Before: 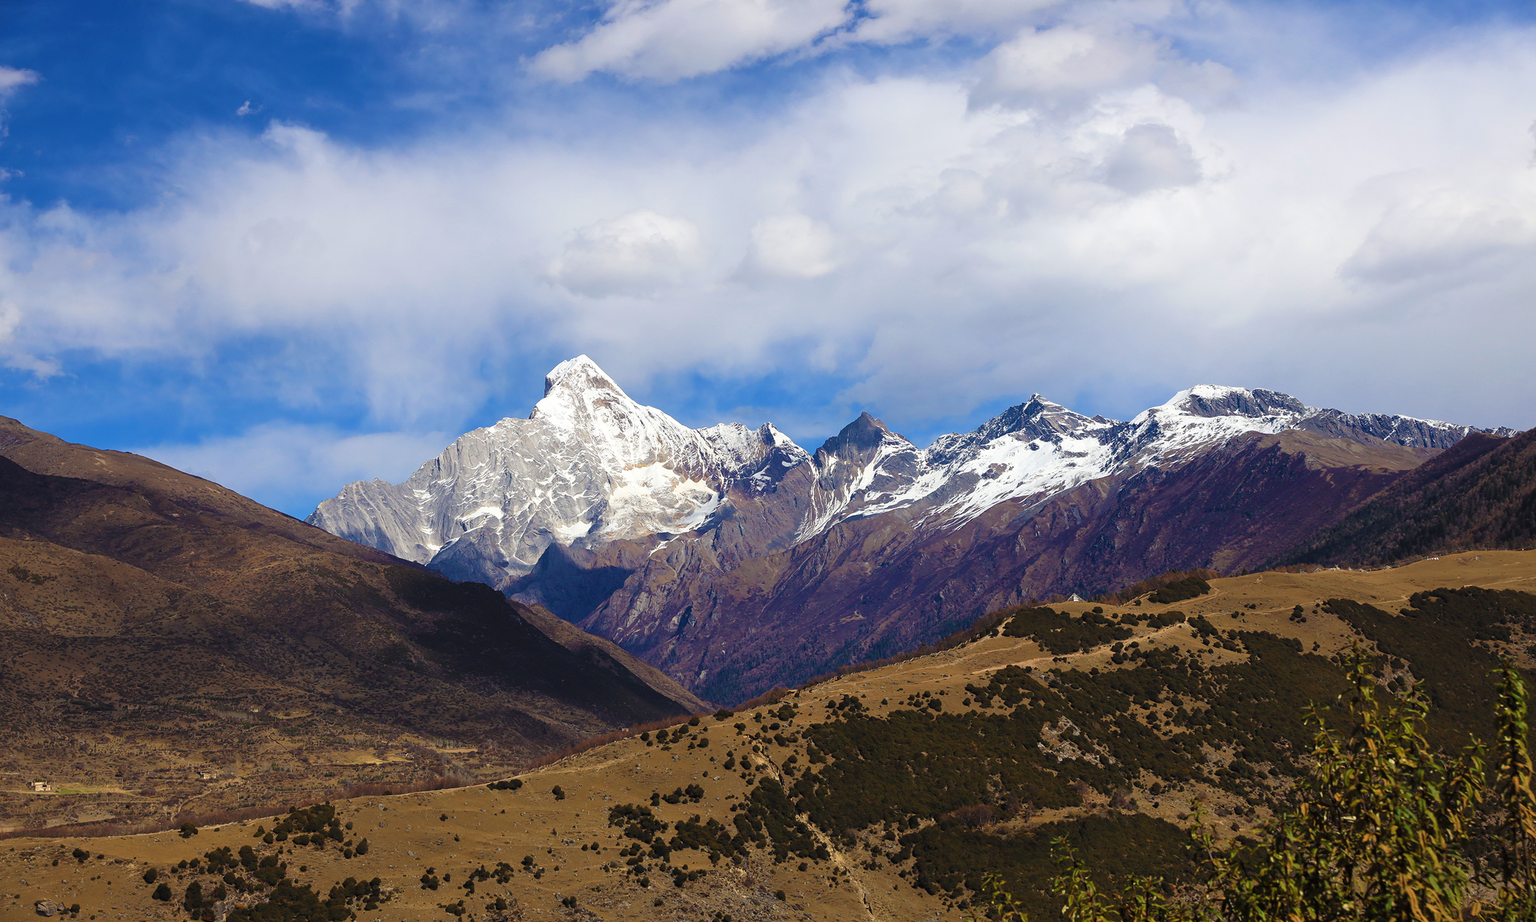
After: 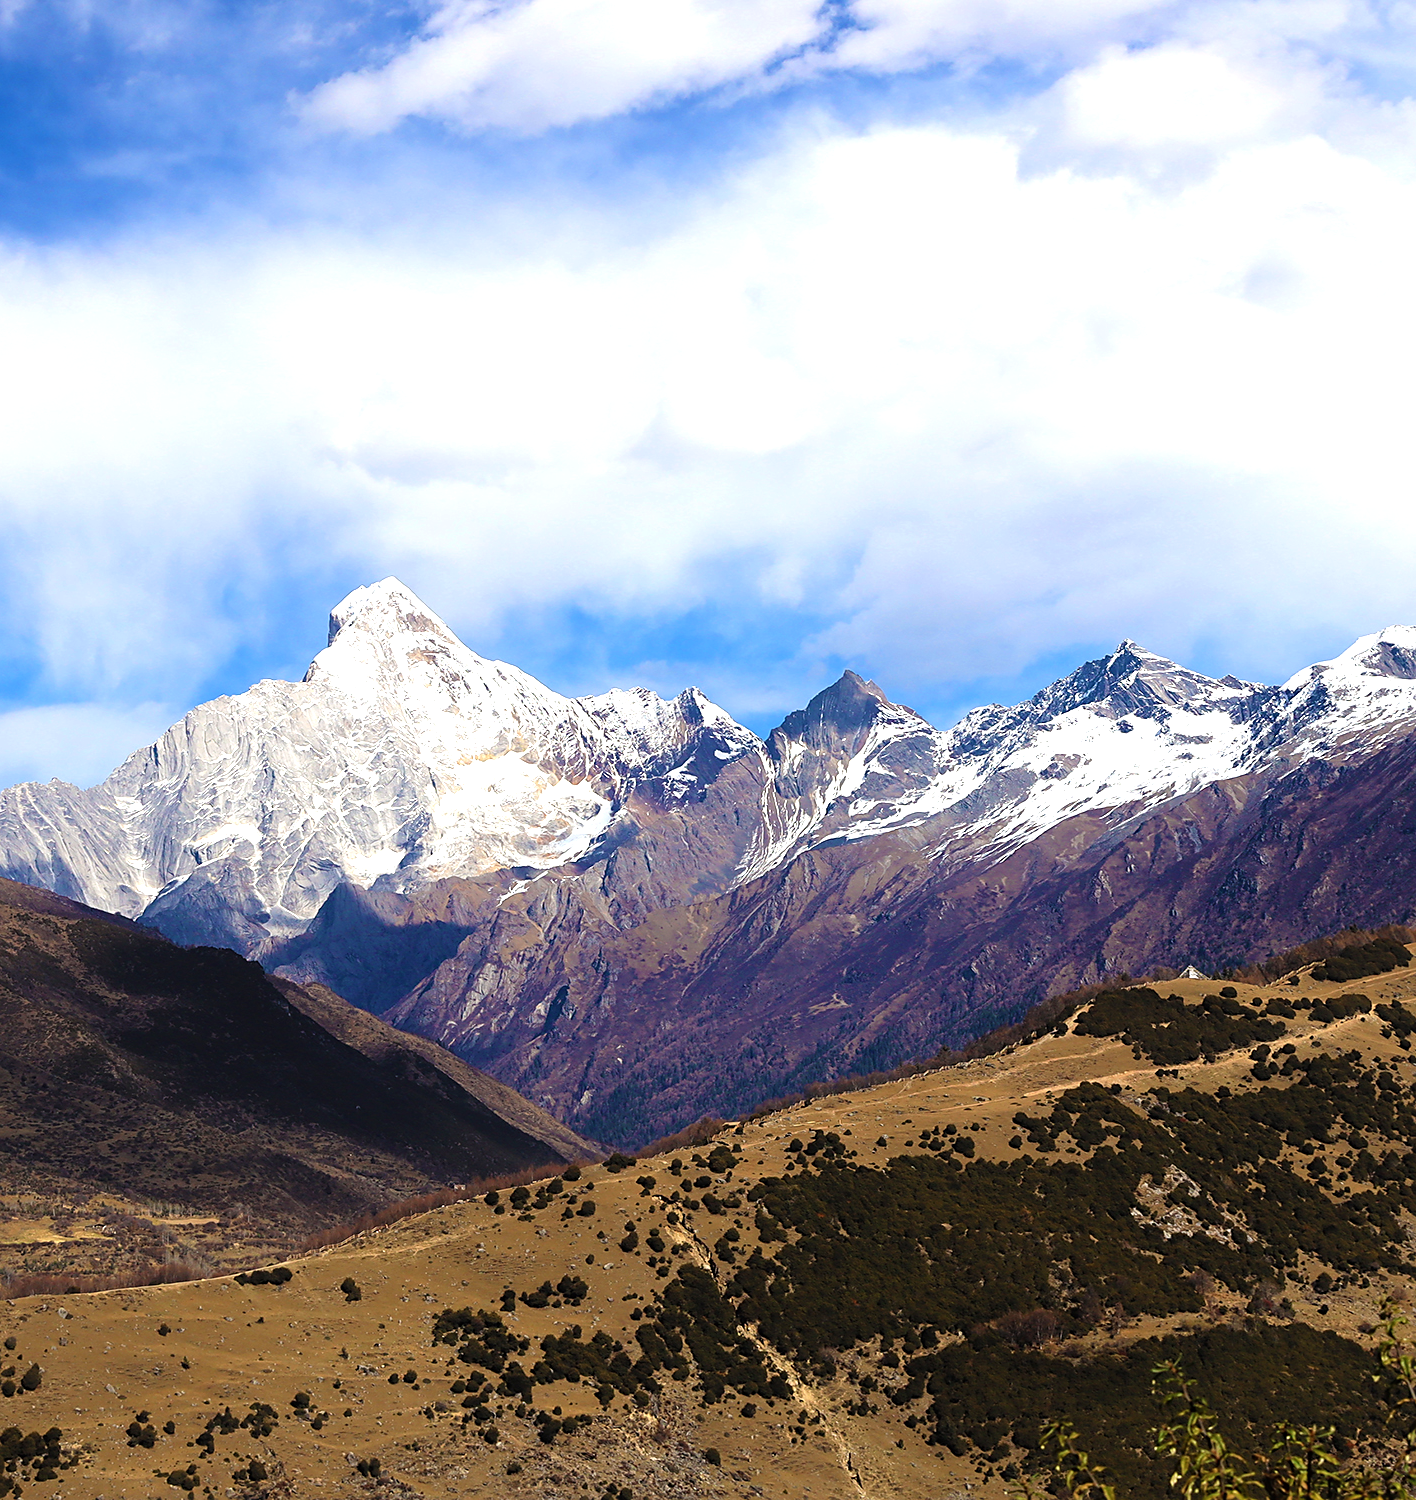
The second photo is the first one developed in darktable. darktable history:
tone equalizer: -8 EV -0.752 EV, -7 EV -0.739 EV, -6 EV -0.619 EV, -5 EV -0.362 EV, -3 EV 0.404 EV, -2 EV 0.6 EV, -1 EV 0.695 EV, +0 EV 0.762 EV
crop and rotate: left 22.329%, right 21.023%
sharpen: radius 1.813, amount 0.397, threshold 1.709
